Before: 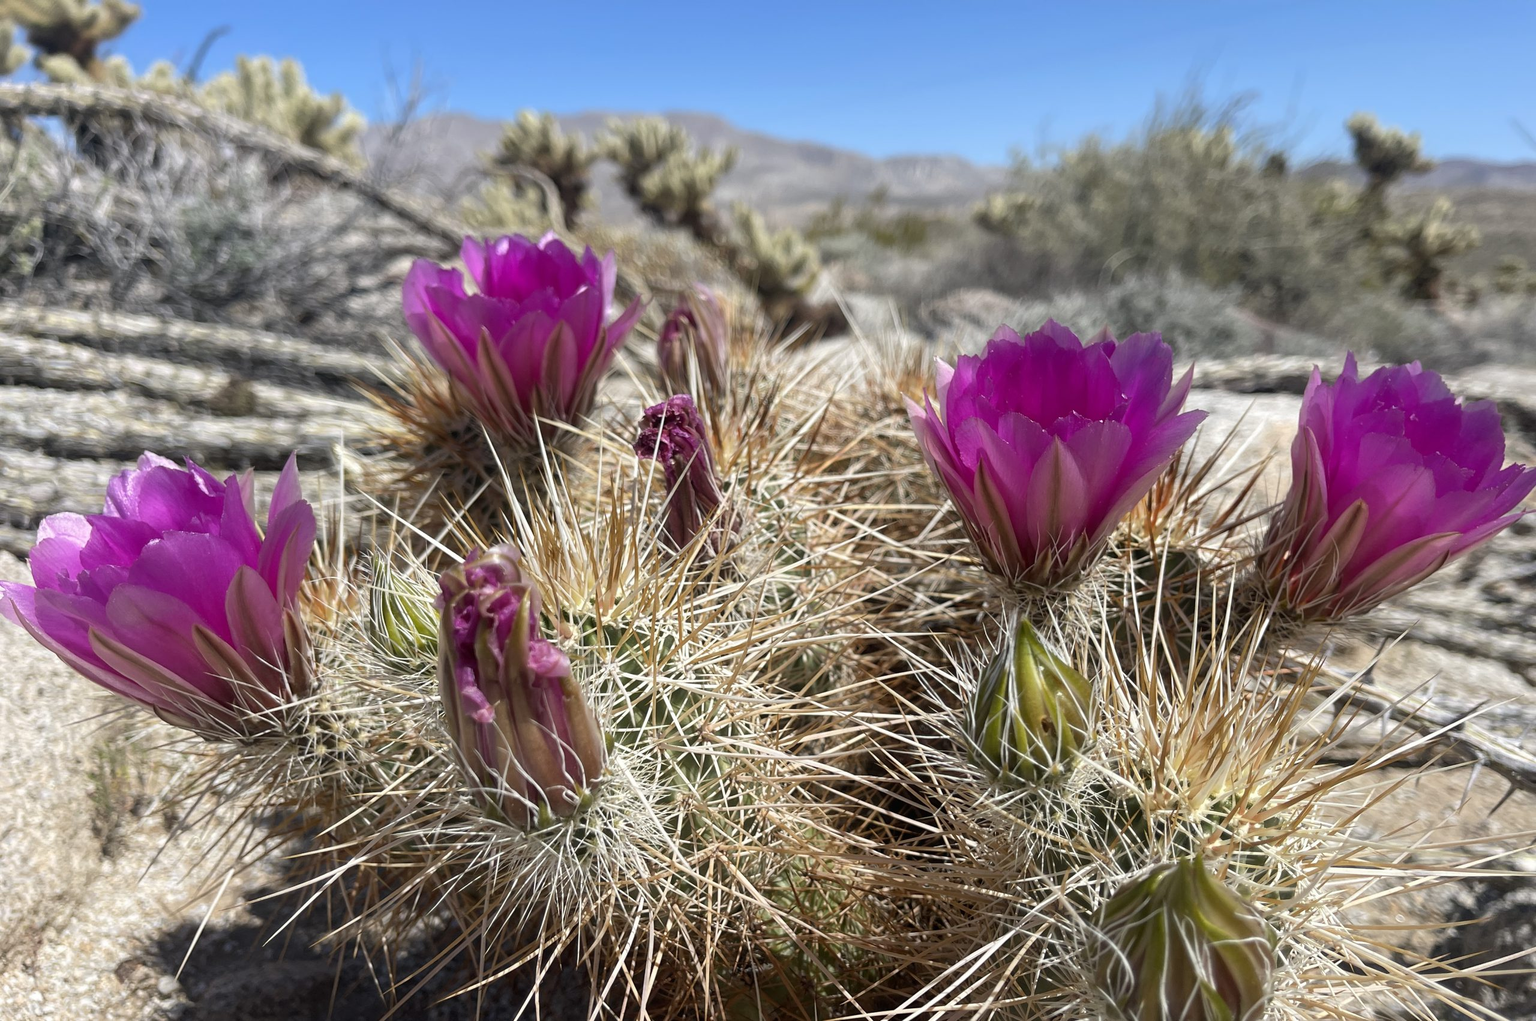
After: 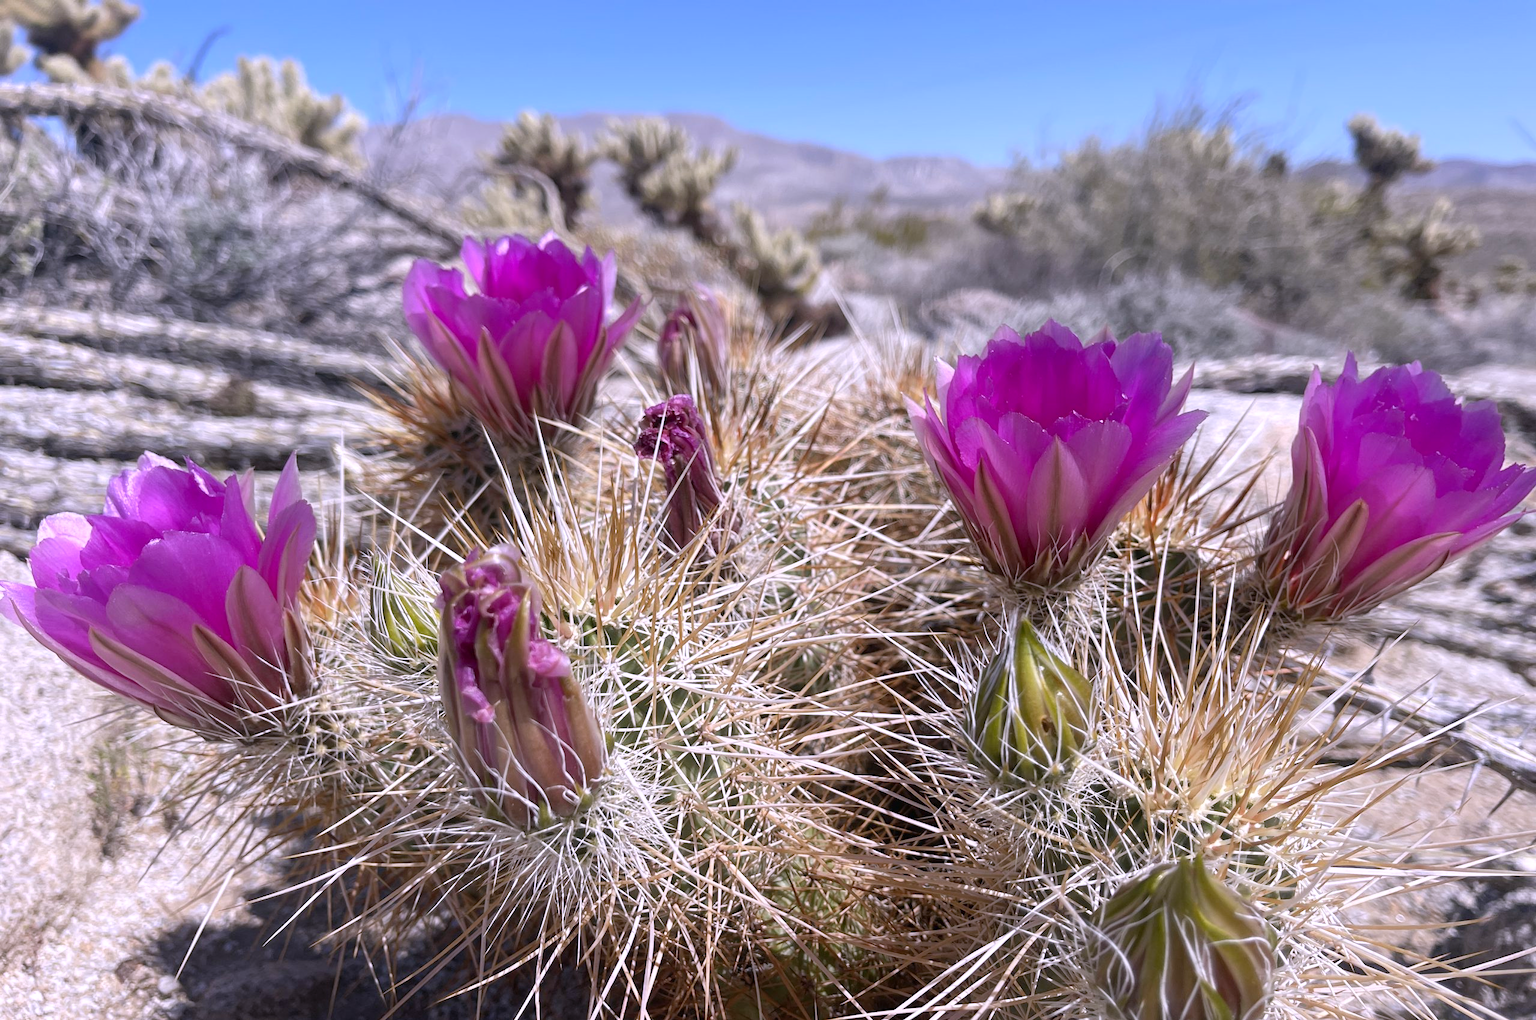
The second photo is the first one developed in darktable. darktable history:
white balance: red 1.042, blue 1.17
levels: levels [0, 0.478, 1]
